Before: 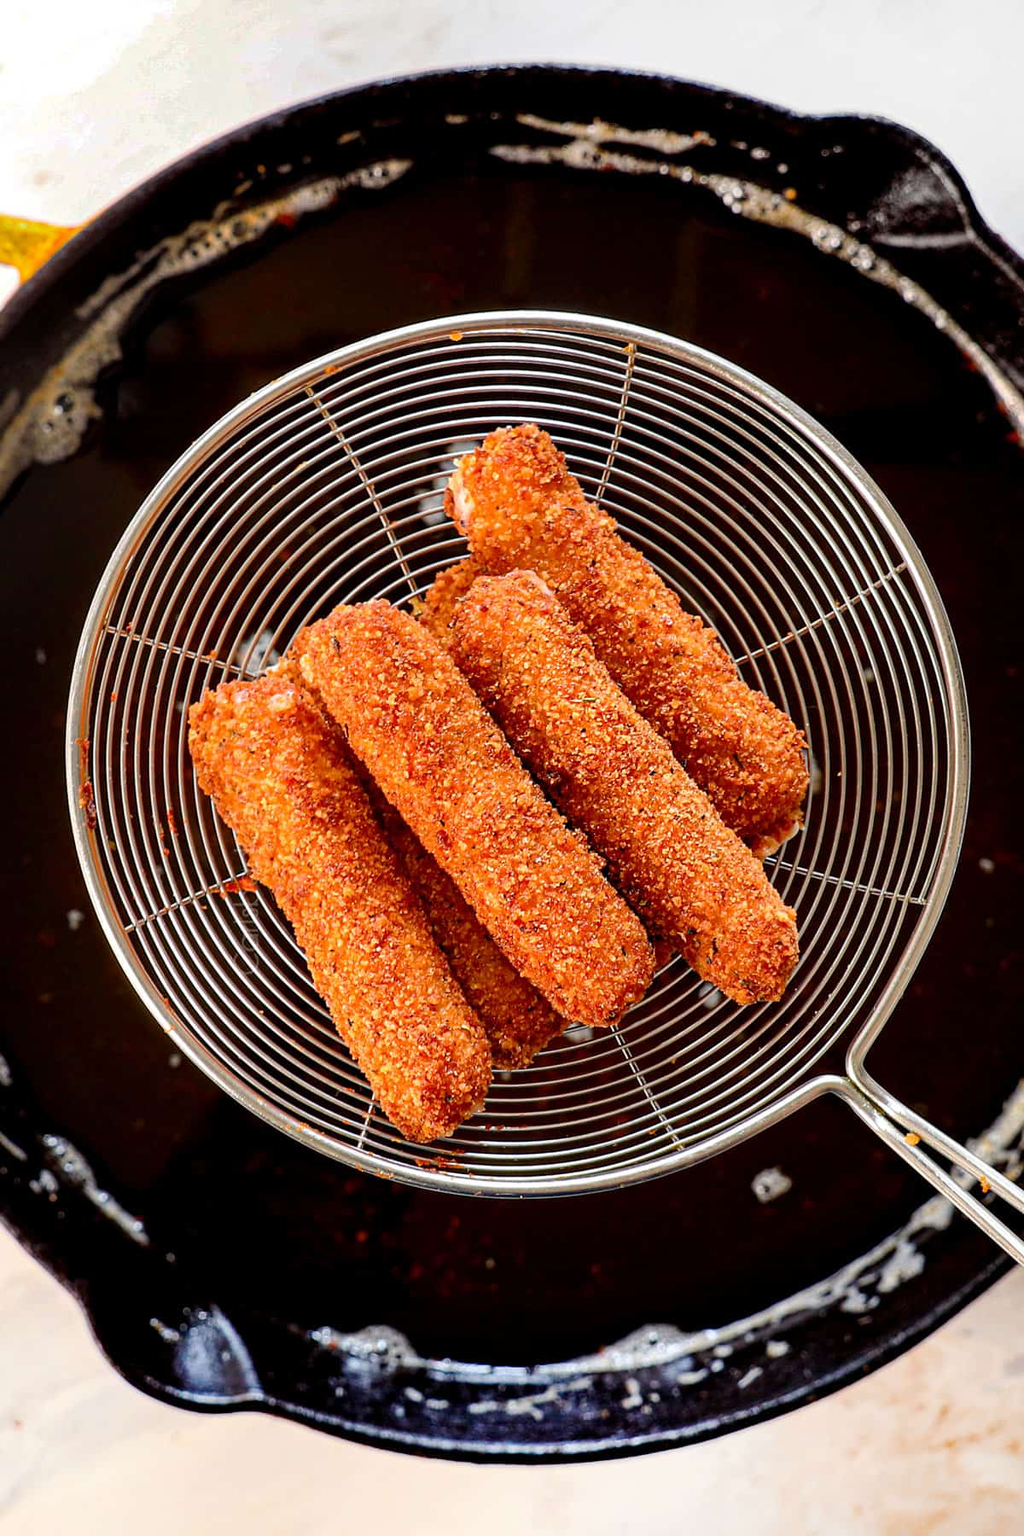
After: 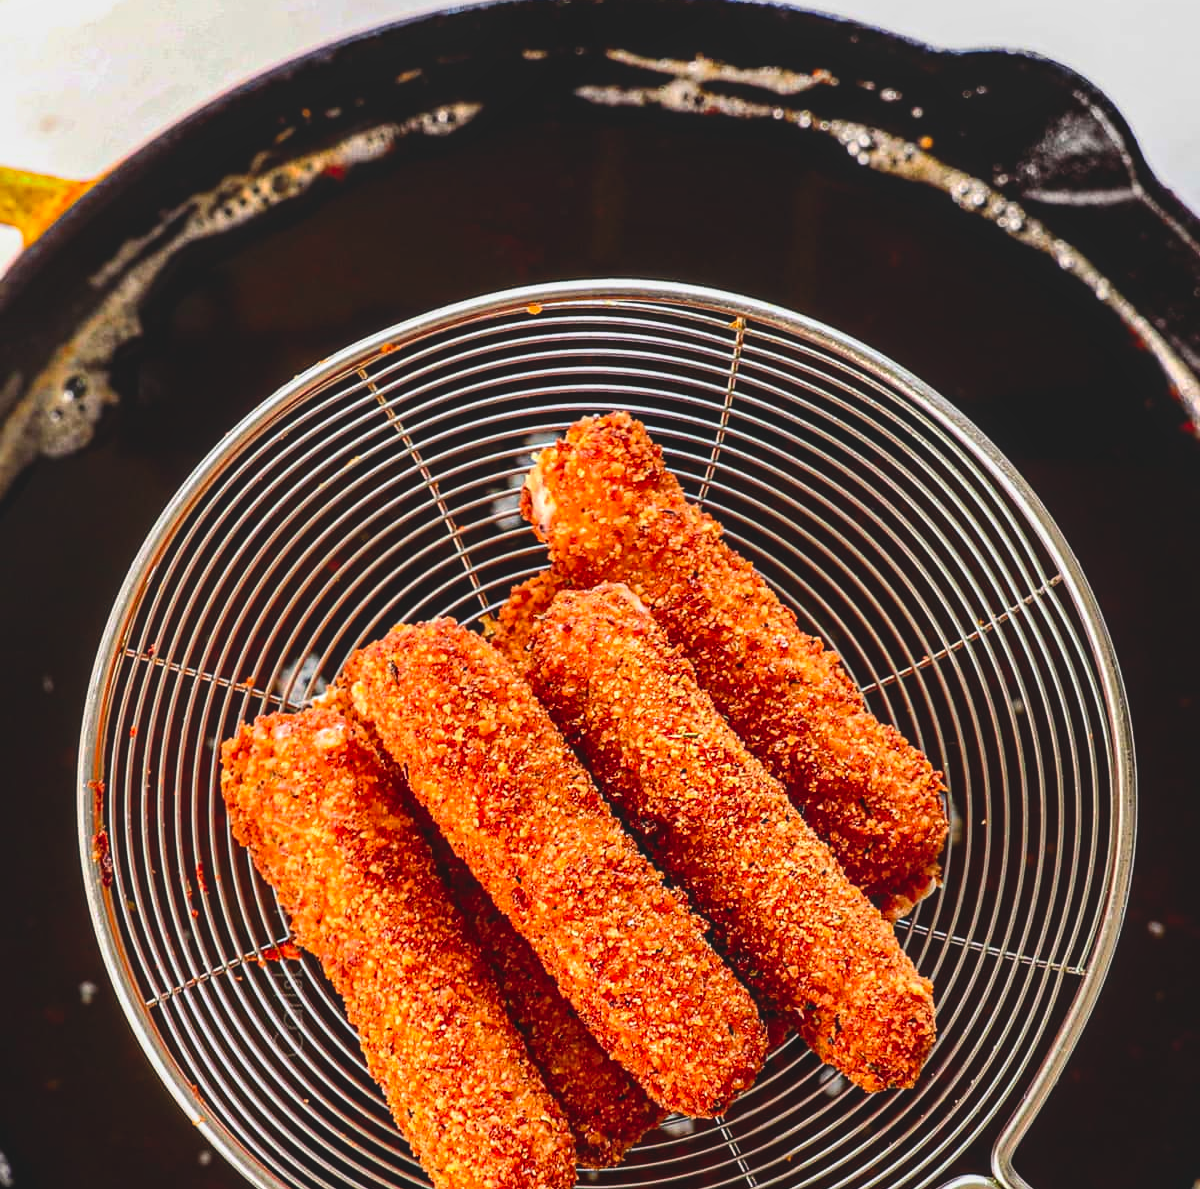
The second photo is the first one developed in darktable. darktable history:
local contrast: on, module defaults
crop and rotate: top 4.769%, bottom 29.148%
contrast brightness saturation: contrast 0.177, saturation 0.305
exposure: black level correction -0.015, exposure -0.134 EV, compensate highlight preservation false
